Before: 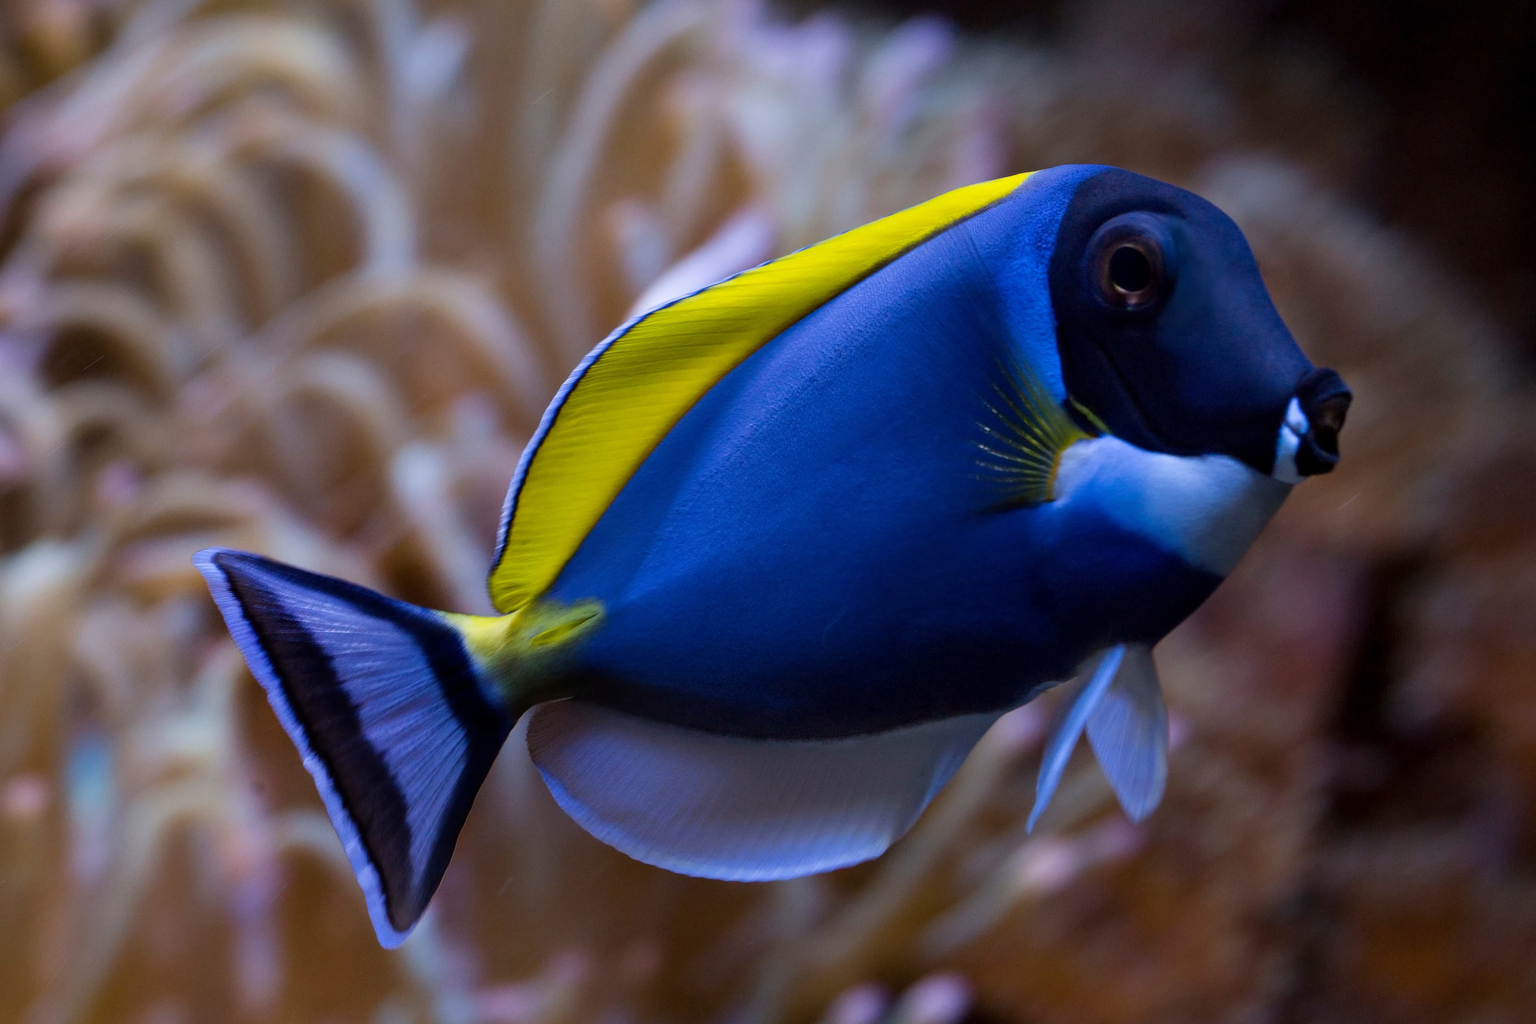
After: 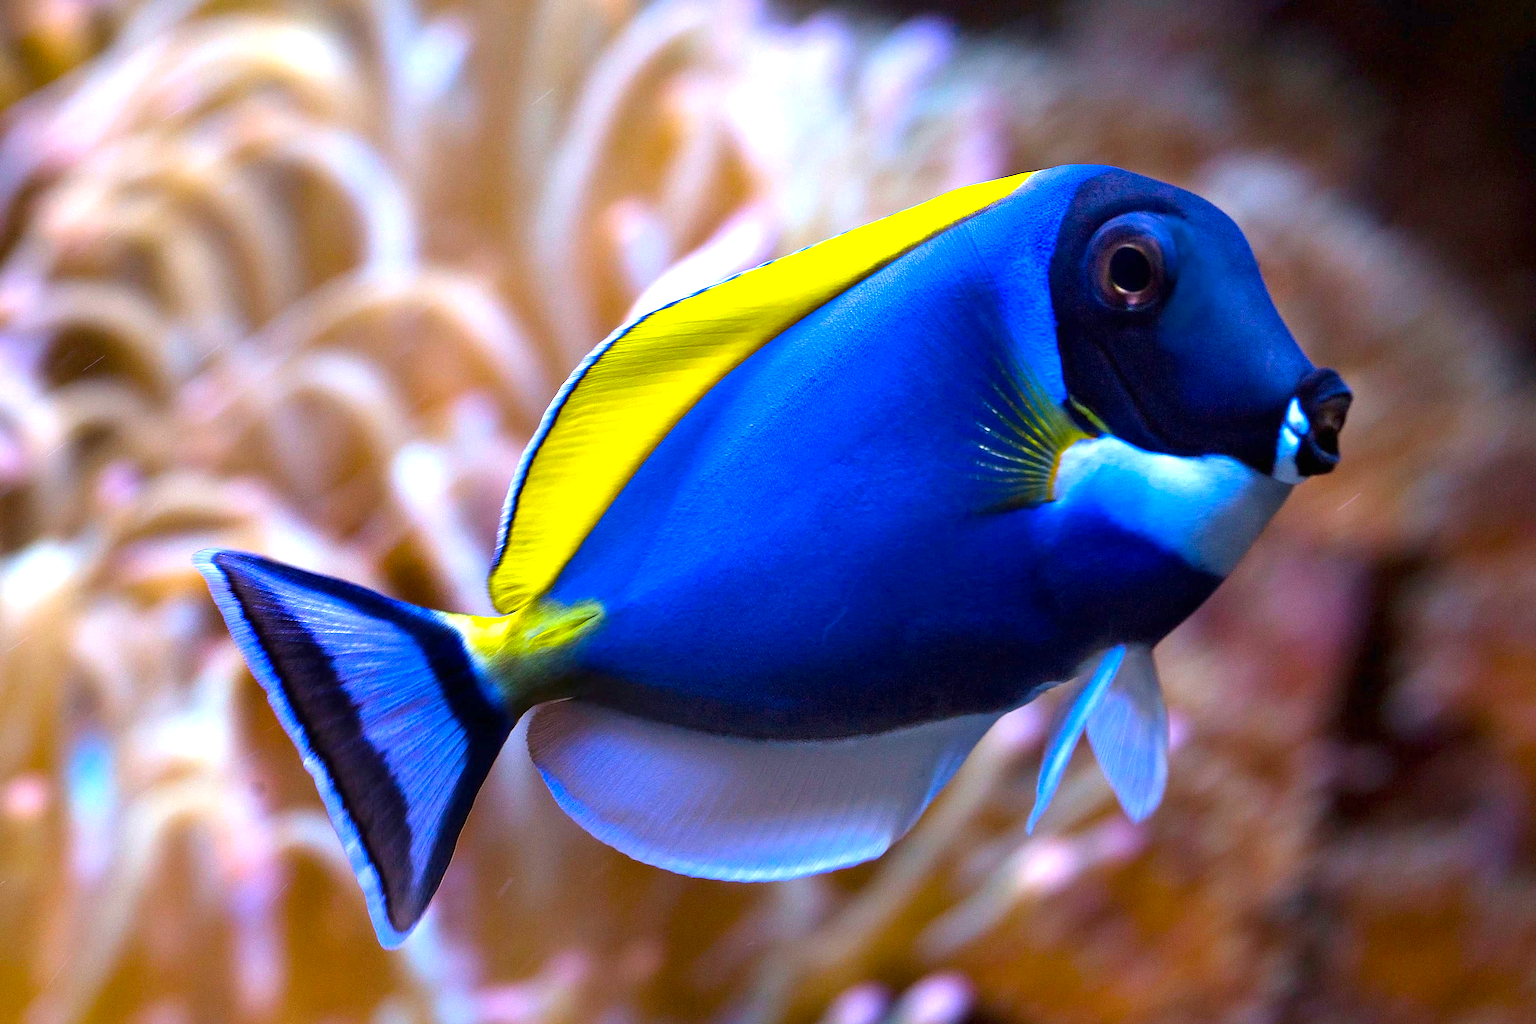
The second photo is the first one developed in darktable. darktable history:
exposure: black level correction 0, exposure 1.101 EV, compensate exposure bias true, compensate highlight preservation false
color balance rgb: shadows lift › chroma 1.008%, shadows lift › hue 242.44°, perceptual saturation grading › global saturation 30.41%, perceptual brilliance grading › global brilliance 11.248%, global vibrance 20%
sharpen: amount 0.493
